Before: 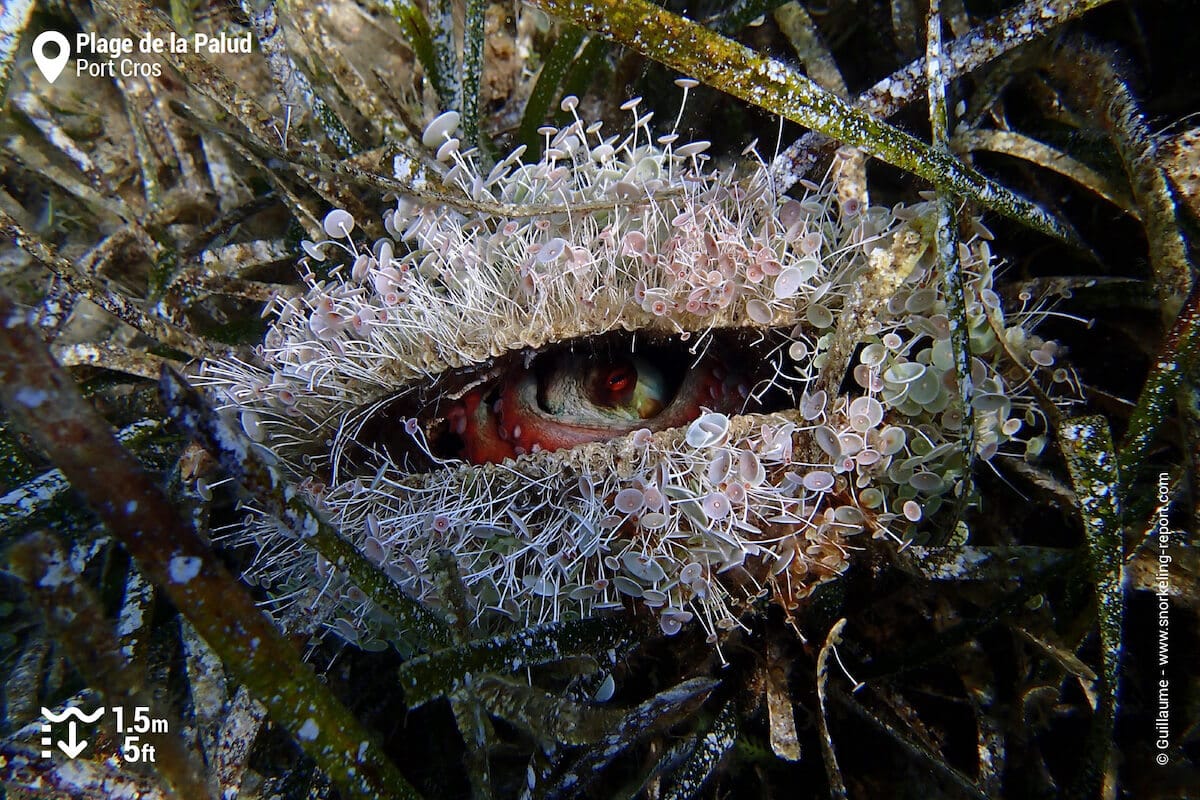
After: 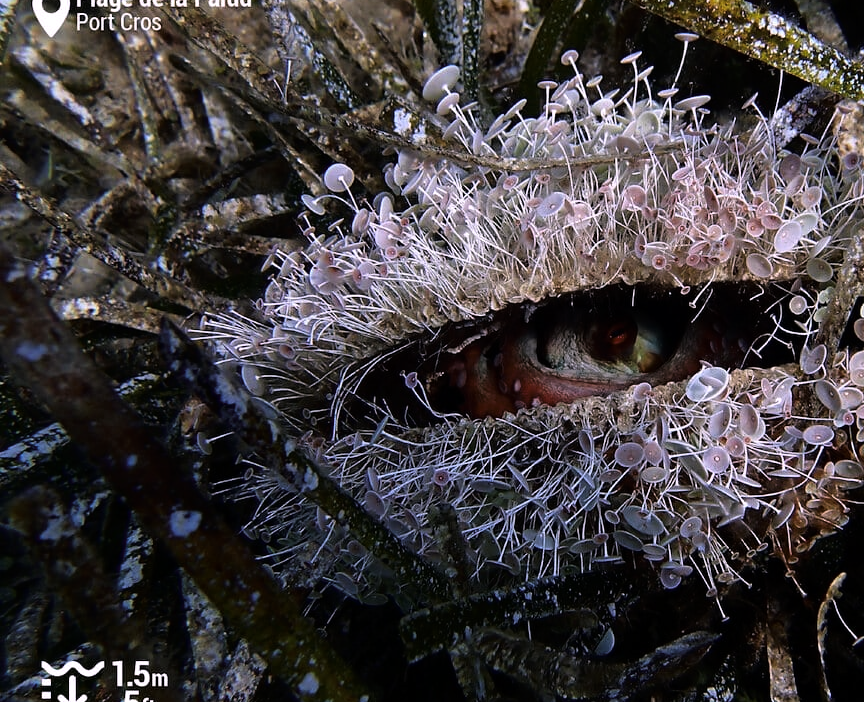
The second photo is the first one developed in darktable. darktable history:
white balance: red 1.05, blue 1.072
crop: top 5.803%, right 27.864%, bottom 5.804%
tone curve: curves: ch0 [(0, 0) (0.153, 0.056) (1, 1)], color space Lab, linked channels, preserve colors none
